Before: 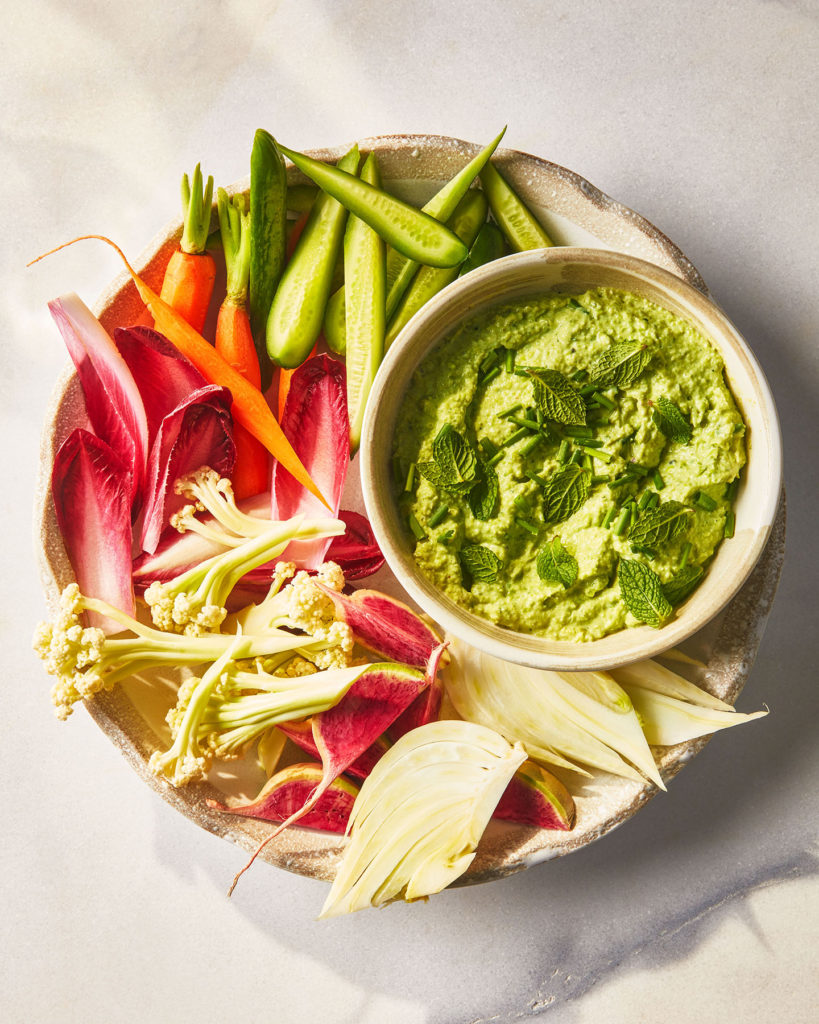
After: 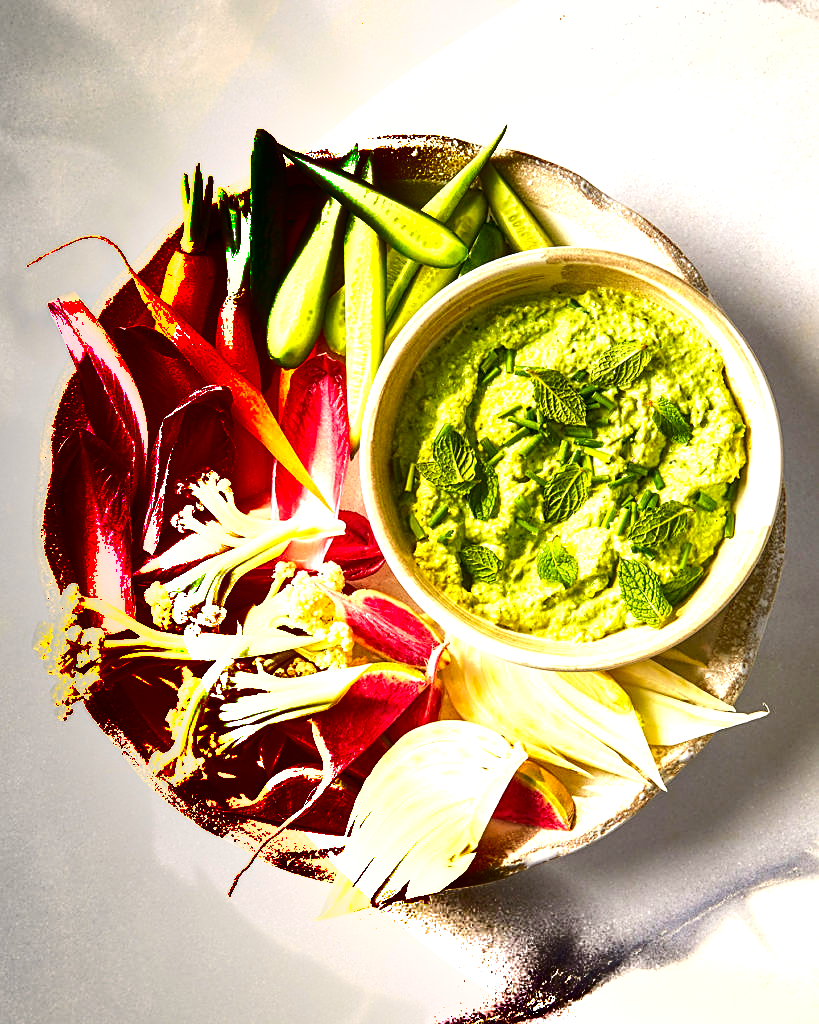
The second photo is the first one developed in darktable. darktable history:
contrast brightness saturation: contrast 0.13, brightness -0.05, saturation 0.16
exposure: black level correction 0.008, exposure 0.979 EV, compensate highlight preservation false
shadows and highlights: radius 331.84, shadows 53.55, highlights -100, compress 94.63%, highlights color adjustment 73.23%, soften with gaussian
sharpen: on, module defaults
